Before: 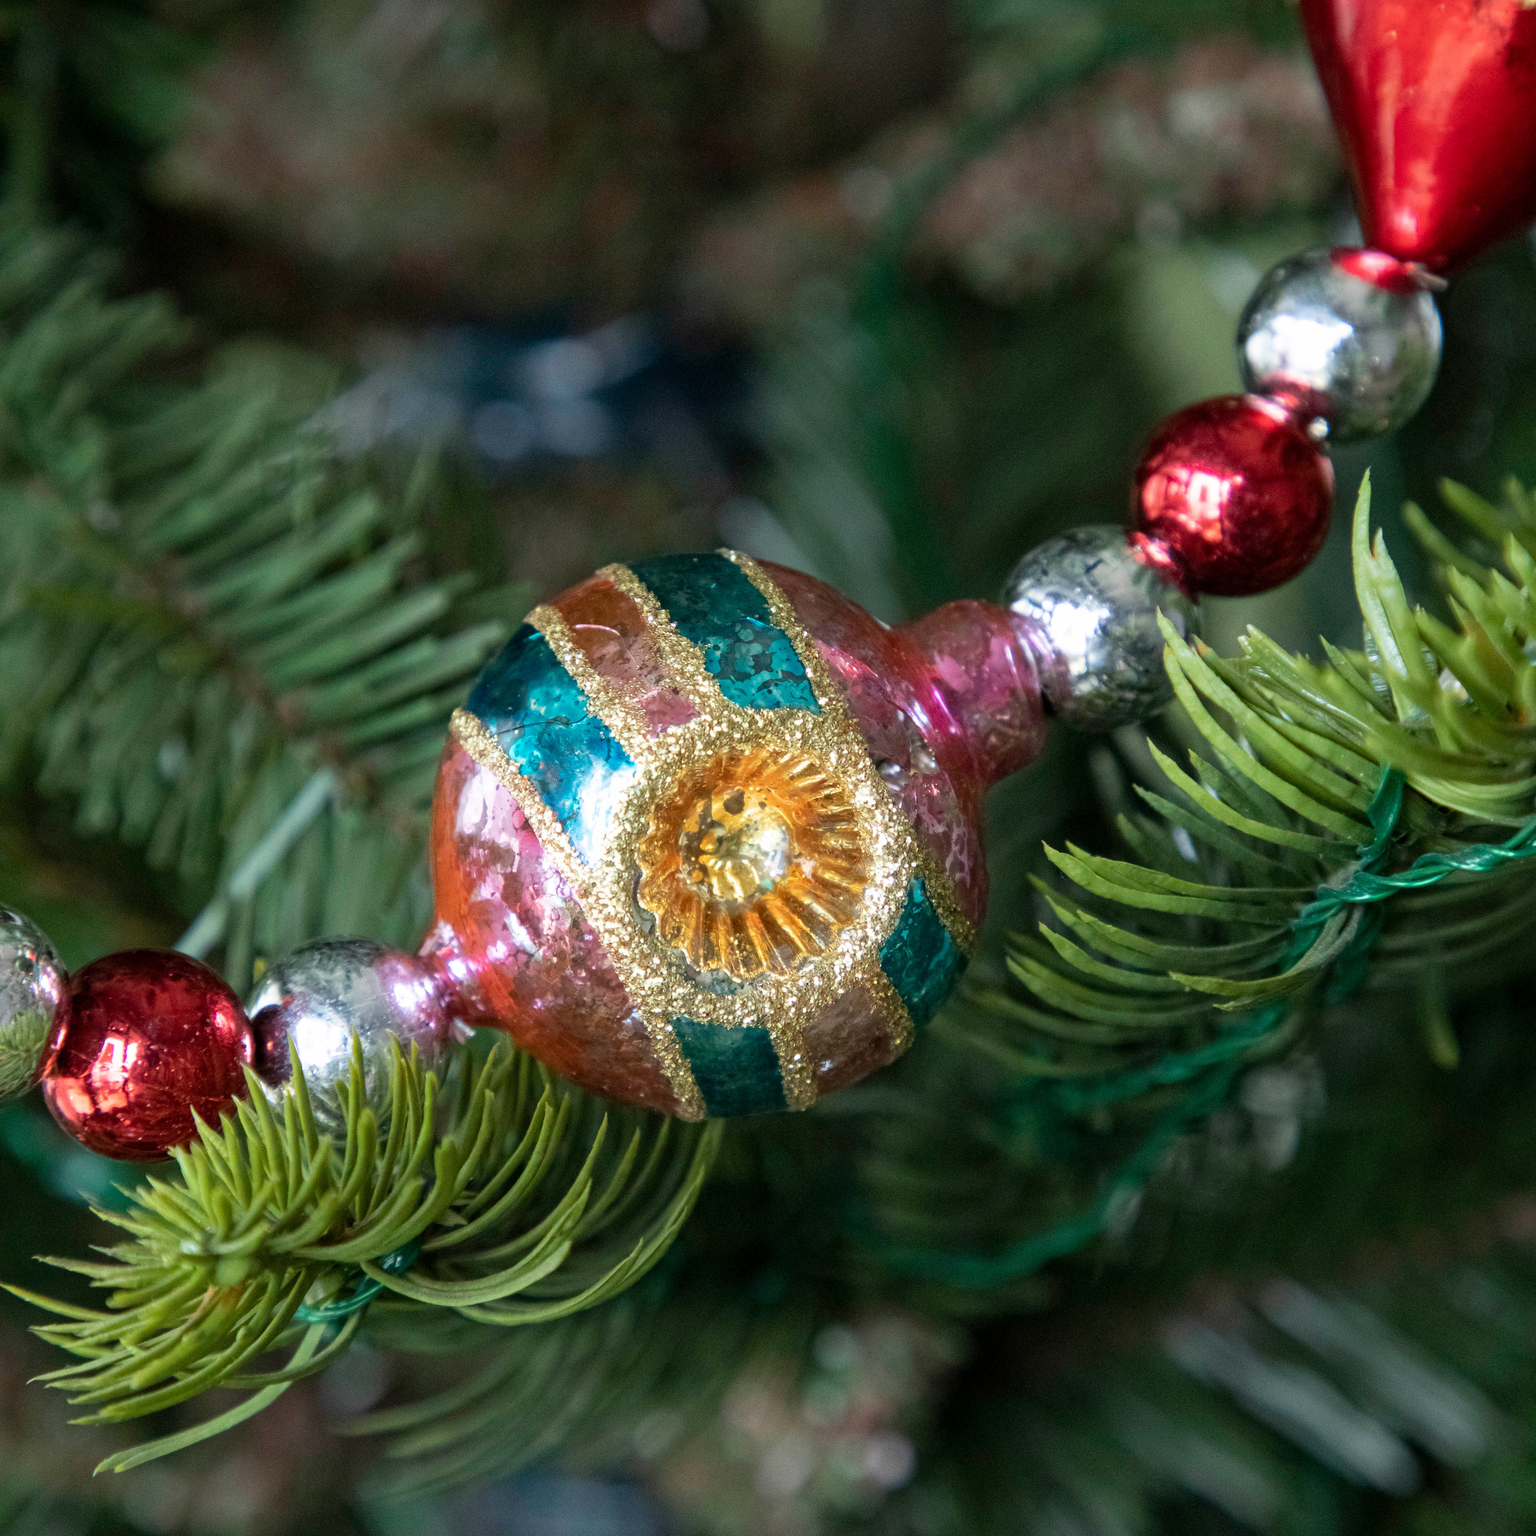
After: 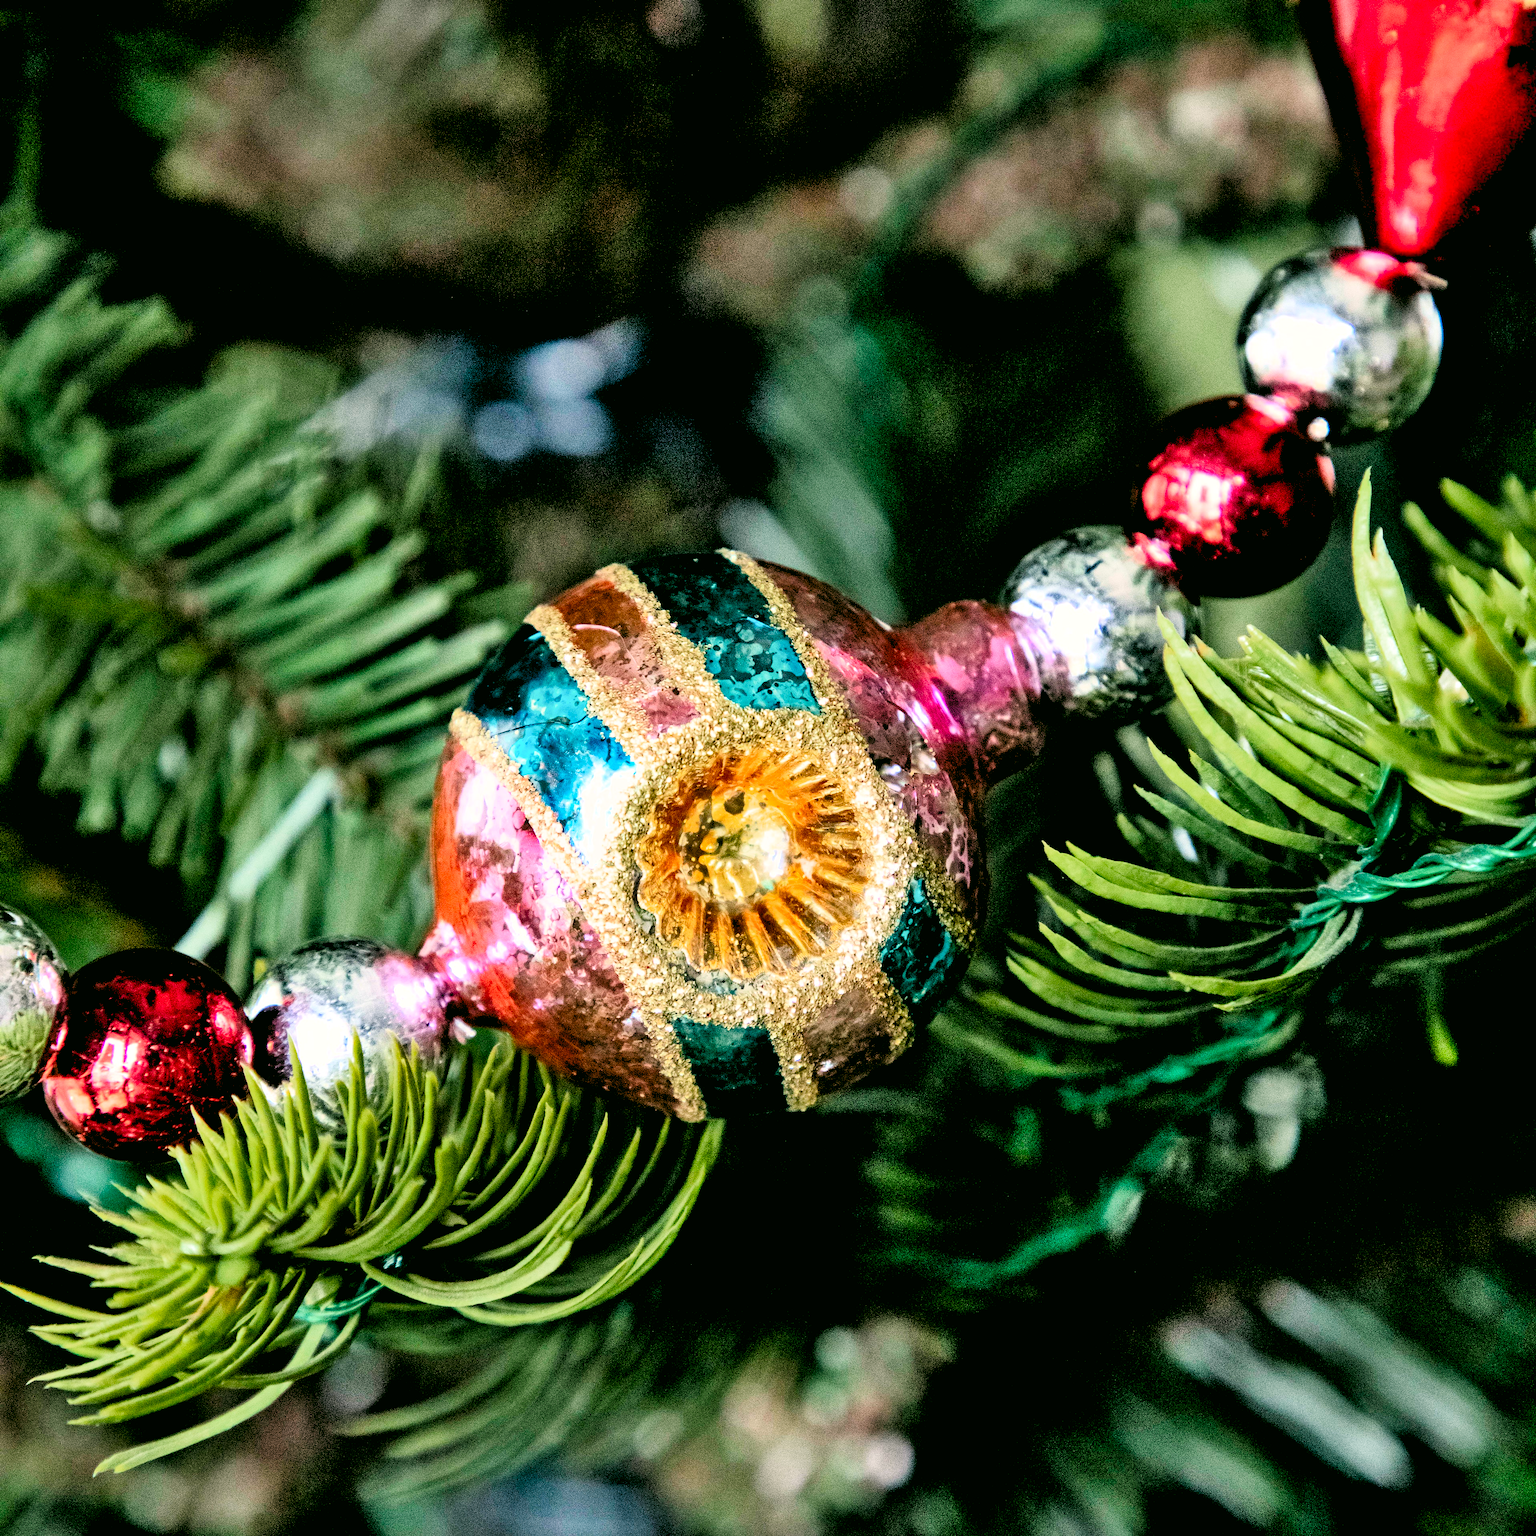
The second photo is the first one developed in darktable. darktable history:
contrast brightness saturation: contrast 0.28
exposure: exposure 0.2 EV, compensate highlight preservation false
shadows and highlights: shadows 49, highlights -41, soften with gaussian
levels: levels [0.093, 0.434, 0.988]
contrast equalizer: y [[0.546, 0.552, 0.554, 0.554, 0.552, 0.546], [0.5 ×6], [0.5 ×6], [0 ×6], [0 ×6]]
tone curve: curves: ch0 [(0, 0) (0.004, 0.001) (0.133, 0.112) (0.325, 0.362) (0.832, 0.893) (1, 1)], color space Lab, linked channels, preserve colors none
color zones: curves: ch0 [(0, 0.444) (0.143, 0.442) (0.286, 0.441) (0.429, 0.441) (0.571, 0.441) (0.714, 0.441) (0.857, 0.442) (1, 0.444)]
color correction: highlights a* 4.02, highlights b* 4.98, shadows a* -7.55, shadows b* 4.98
